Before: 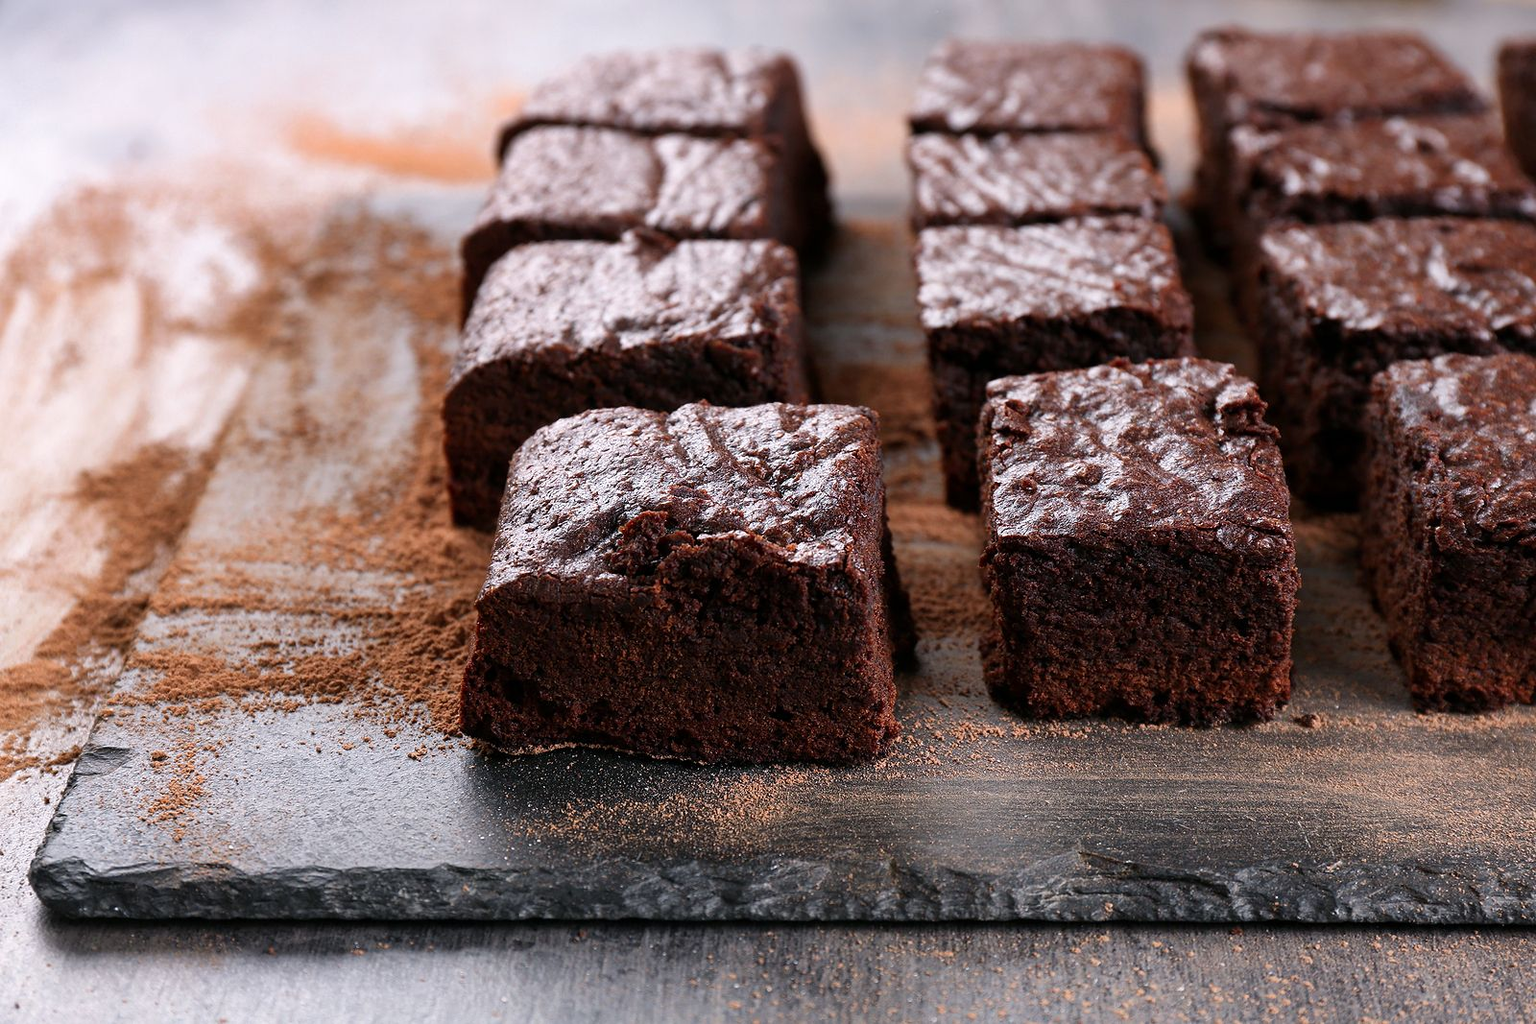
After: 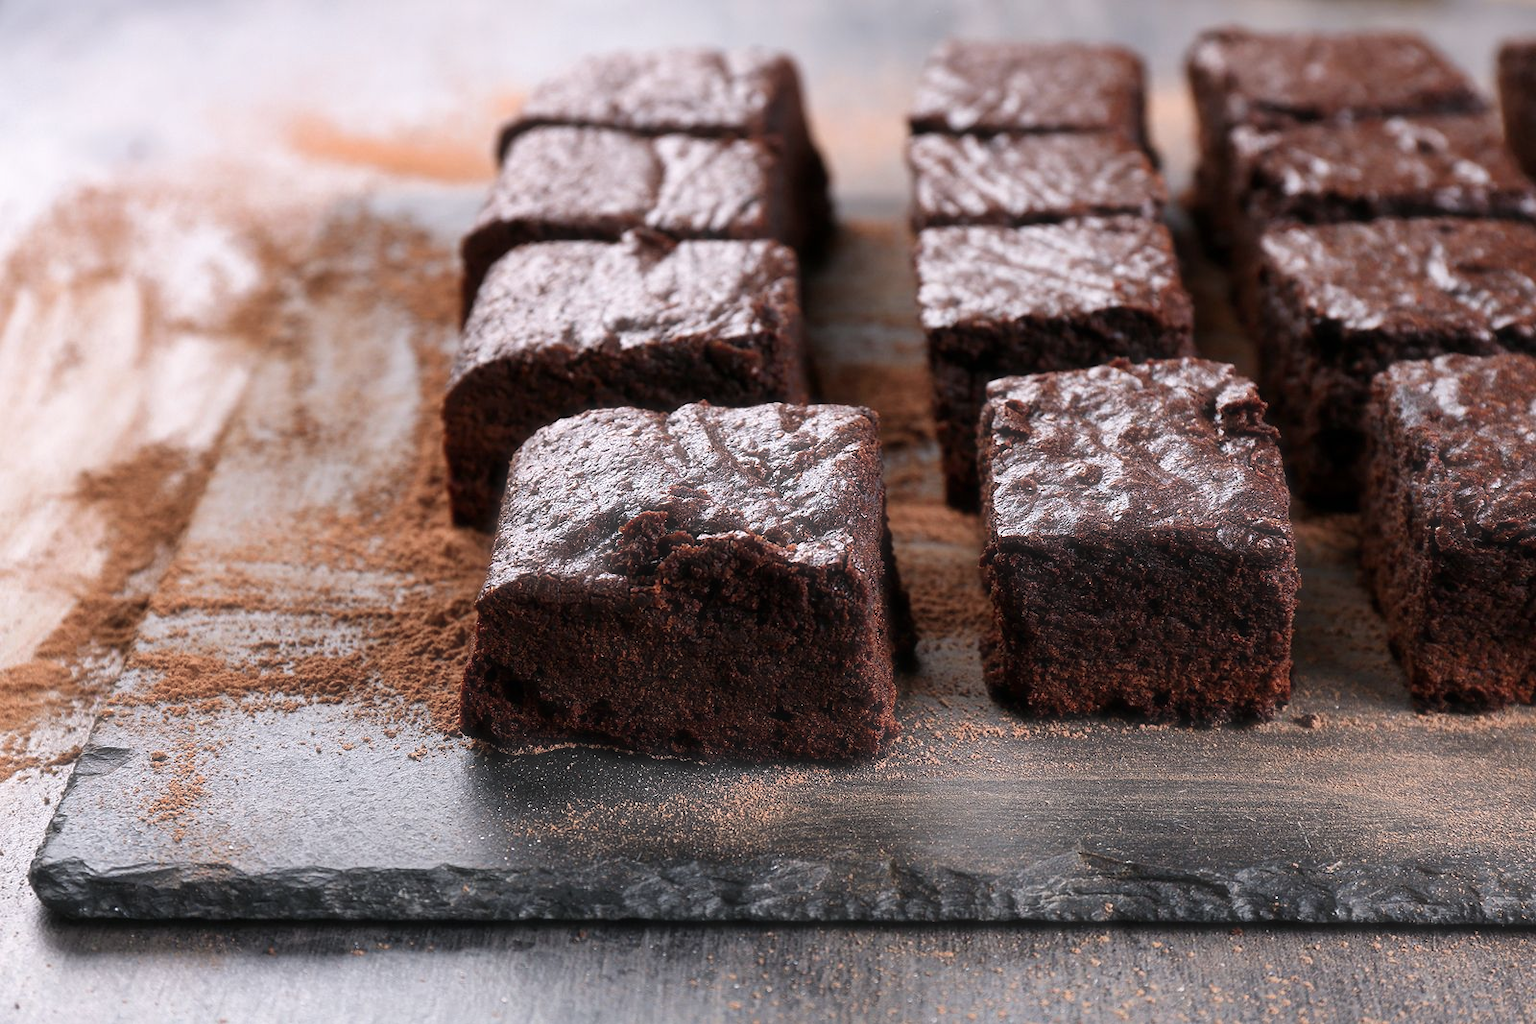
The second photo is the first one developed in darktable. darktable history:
contrast brightness saturation: saturation -0.05
haze removal: strength -0.1, adaptive false
